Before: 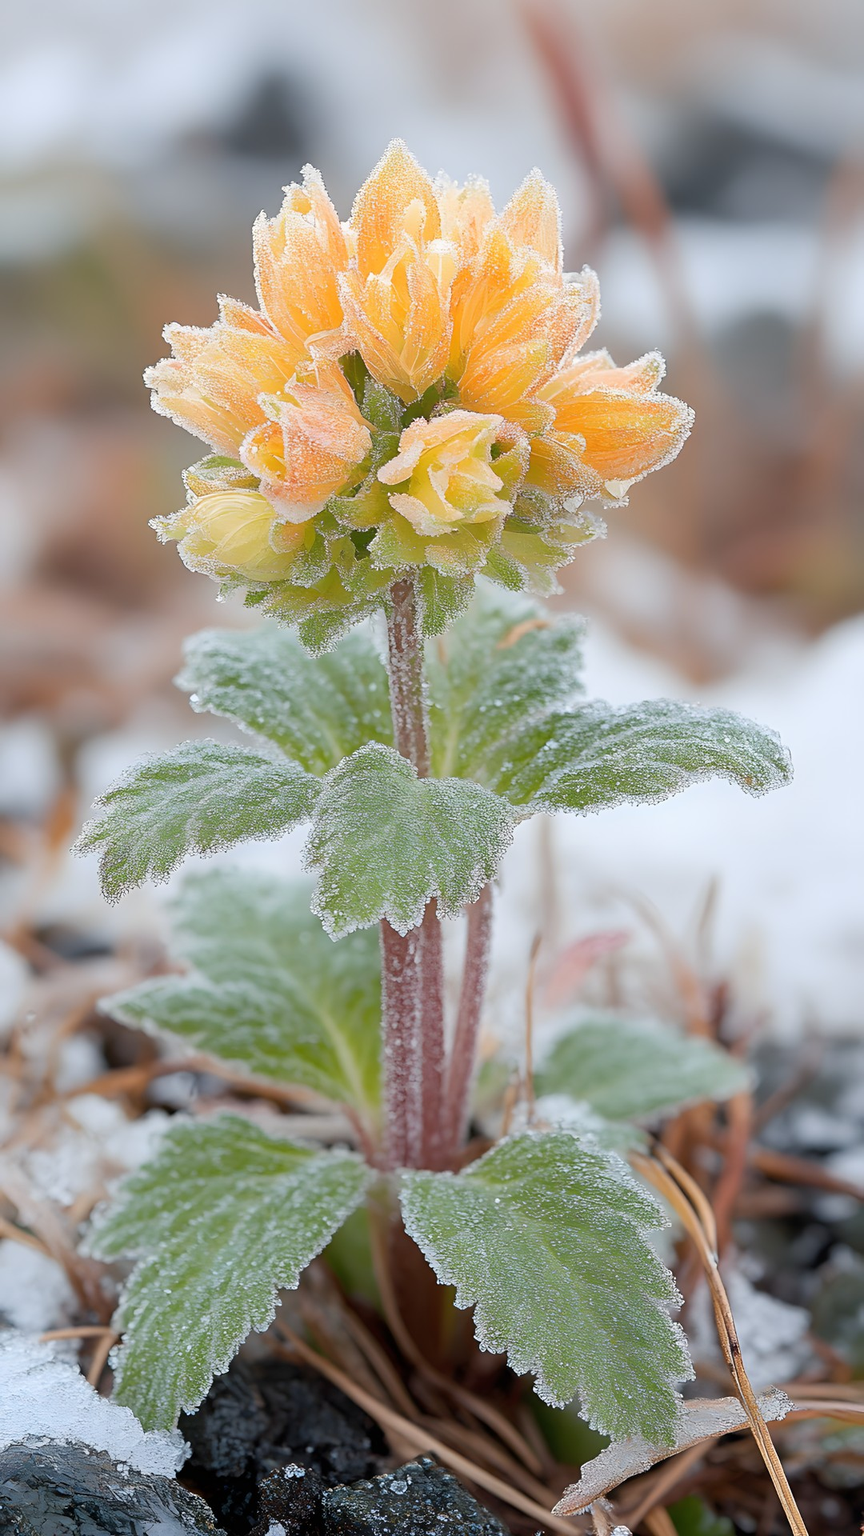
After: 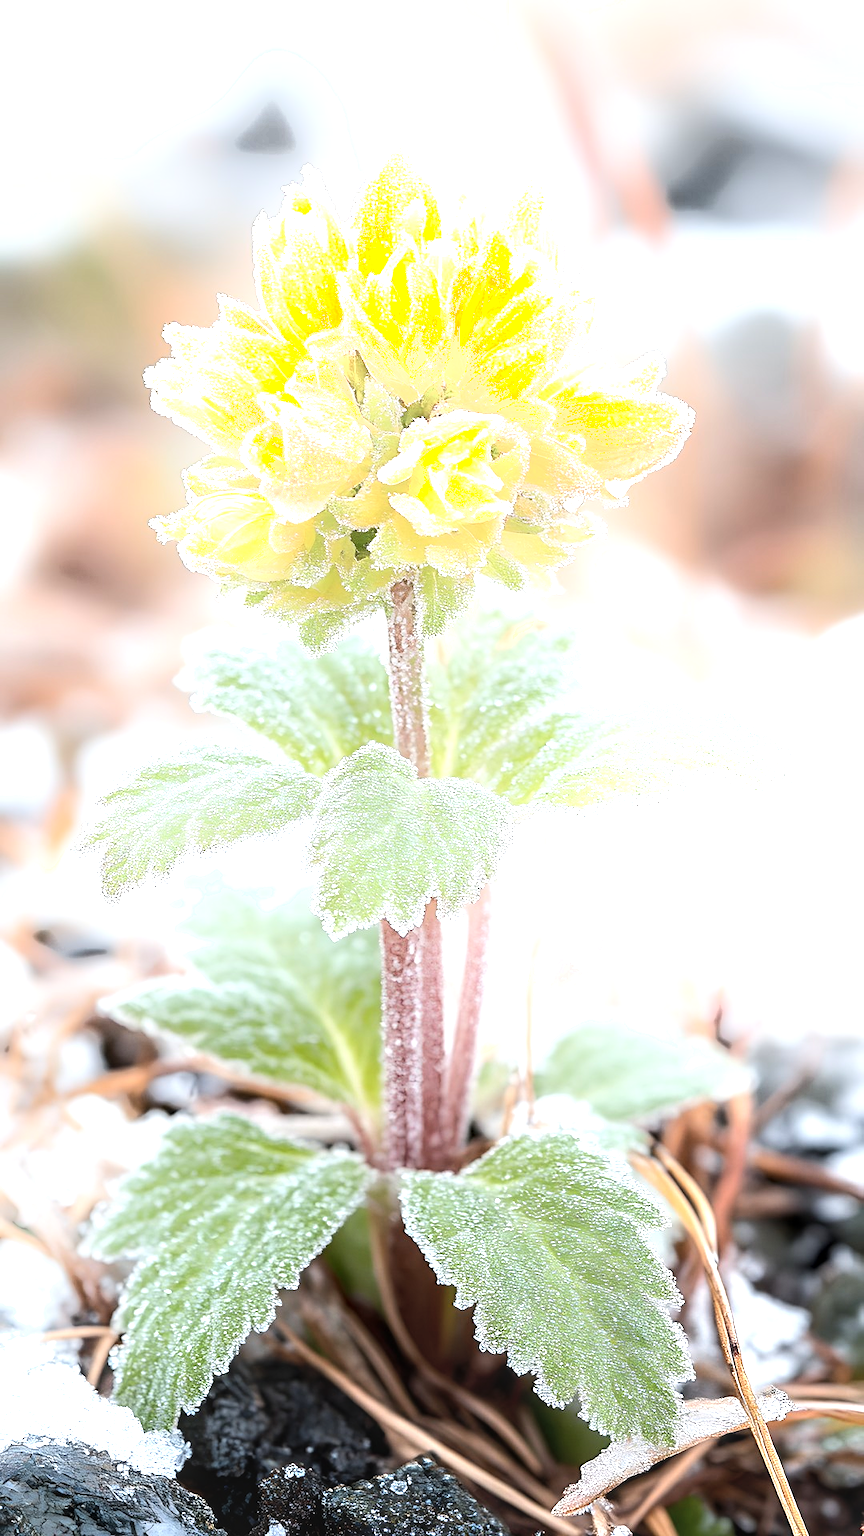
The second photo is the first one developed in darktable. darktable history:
local contrast: highlights 61%, detail 143%, midtone range 0.423
tone equalizer: -8 EV -0.786 EV, -7 EV -0.736 EV, -6 EV -0.577 EV, -5 EV -0.374 EV, -3 EV 0.386 EV, -2 EV 0.6 EV, -1 EV 0.683 EV, +0 EV 0.721 EV, edges refinement/feathering 500, mask exposure compensation -1.57 EV, preserve details no
shadows and highlights: shadows -25.3, highlights 50.74, soften with gaussian
exposure: black level correction 0, exposure 0.5 EV, compensate exposure bias true, compensate highlight preservation false
